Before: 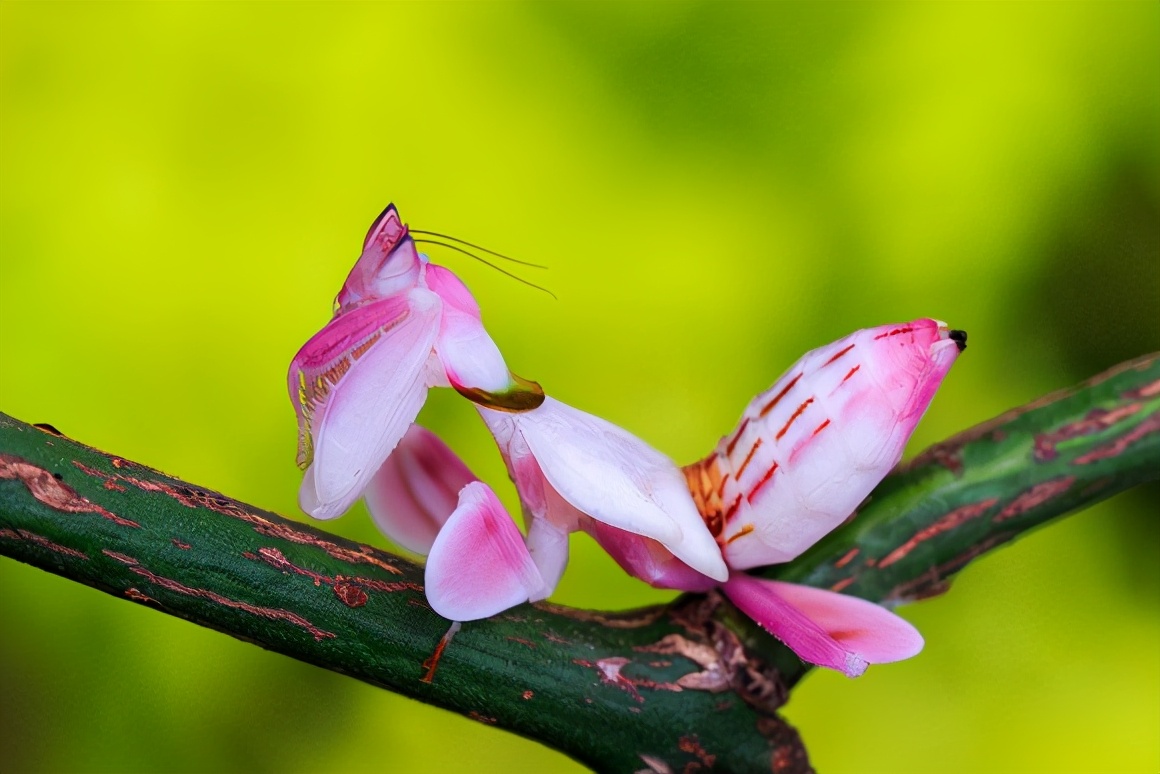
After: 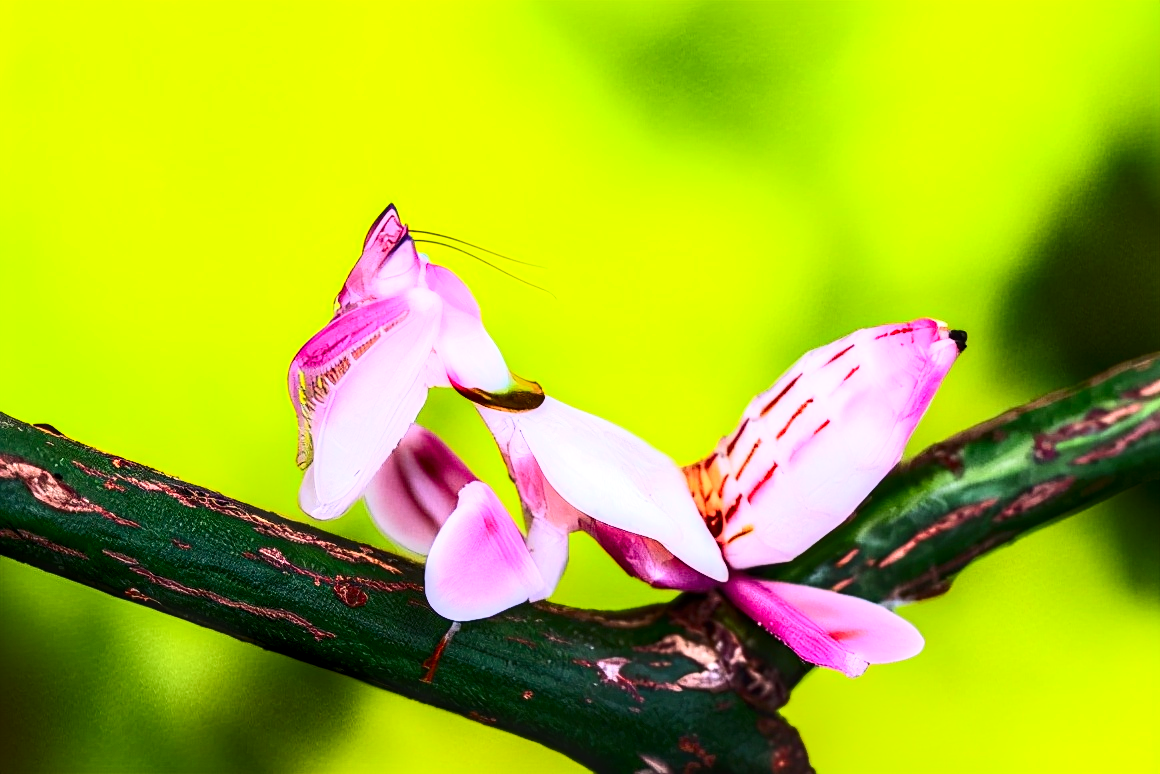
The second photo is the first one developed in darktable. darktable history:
sharpen: amount 0.2
tone equalizer: -8 EV 0.001 EV, -7 EV -0.002 EV, -6 EV 0.002 EV, -5 EV -0.03 EV, -4 EV -0.116 EV, -3 EV -0.169 EV, -2 EV 0.24 EV, -1 EV 0.702 EV, +0 EV 0.493 EV
contrast equalizer: octaves 7, y [[0.6 ×6], [0.55 ×6], [0 ×6], [0 ×6], [0 ×6]], mix -0.3
local contrast: highlights 25%, detail 150%
white balance: emerald 1
contrast brightness saturation: contrast 0.4, brightness 0.1, saturation 0.21
